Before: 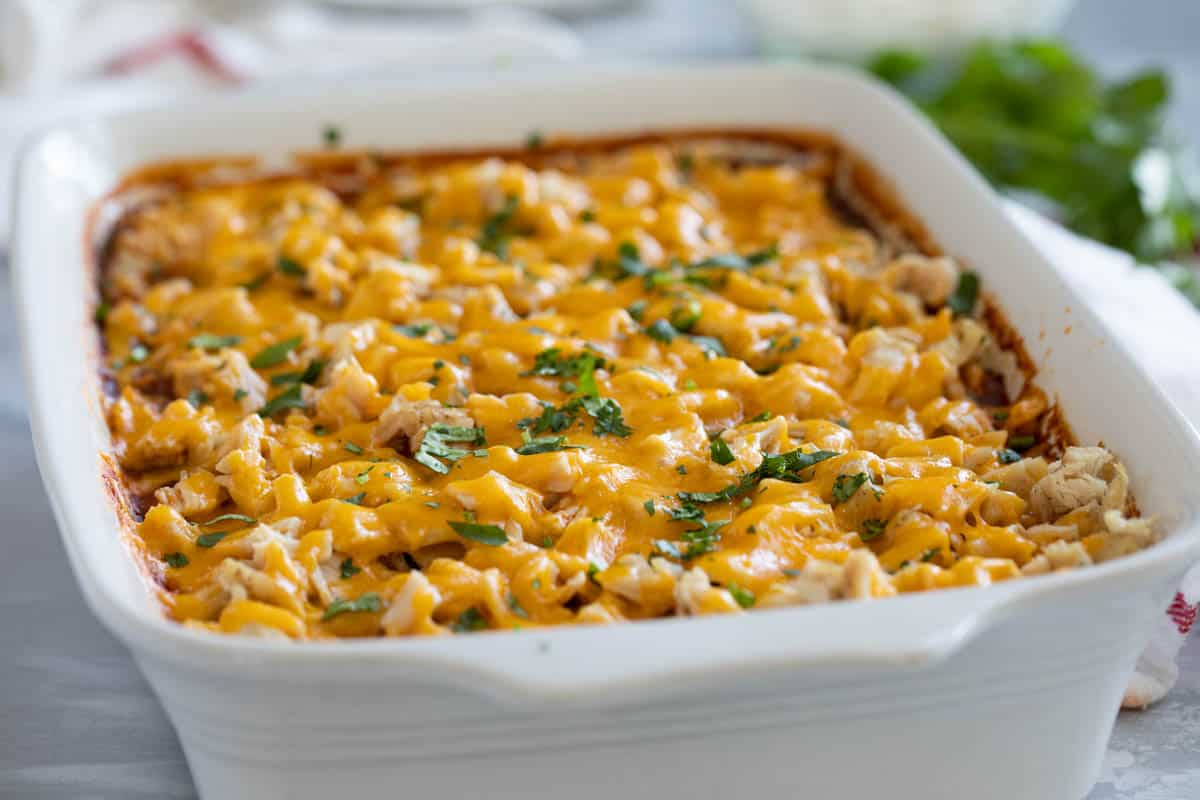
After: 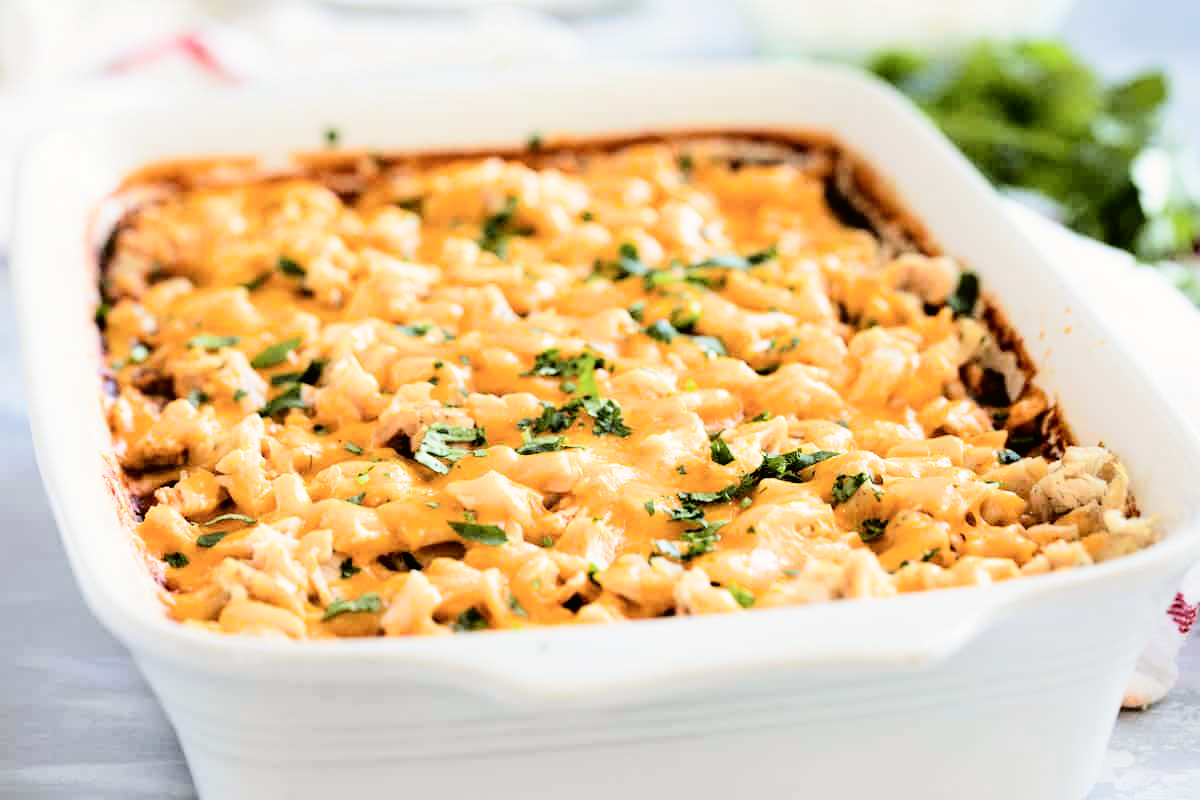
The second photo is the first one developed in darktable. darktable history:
tone curve: curves: ch0 [(0, 0.01) (0.052, 0.045) (0.136, 0.133) (0.29, 0.332) (0.453, 0.531) (0.676, 0.751) (0.89, 0.919) (1, 1)]; ch1 [(0, 0) (0.094, 0.081) (0.285, 0.299) (0.385, 0.403) (0.446, 0.443) (0.495, 0.496) (0.544, 0.552) (0.589, 0.612) (0.722, 0.728) (1, 1)]; ch2 [(0, 0) (0.257, 0.217) (0.43, 0.421) (0.498, 0.507) (0.531, 0.544) (0.56, 0.579) (0.625, 0.642) (1, 1)], color space Lab, independent channels, preserve colors none
tone equalizer: -8 EV -0.733 EV, -7 EV -0.736 EV, -6 EV -0.585 EV, -5 EV -0.39 EV, -3 EV 0.376 EV, -2 EV 0.6 EV, -1 EV 0.696 EV, +0 EV 0.758 EV, mask exposure compensation -0.485 EV
filmic rgb: black relative exposure -5.02 EV, white relative exposure 3.5 EV, hardness 3.19, contrast 1.492, highlights saturation mix -49.11%
